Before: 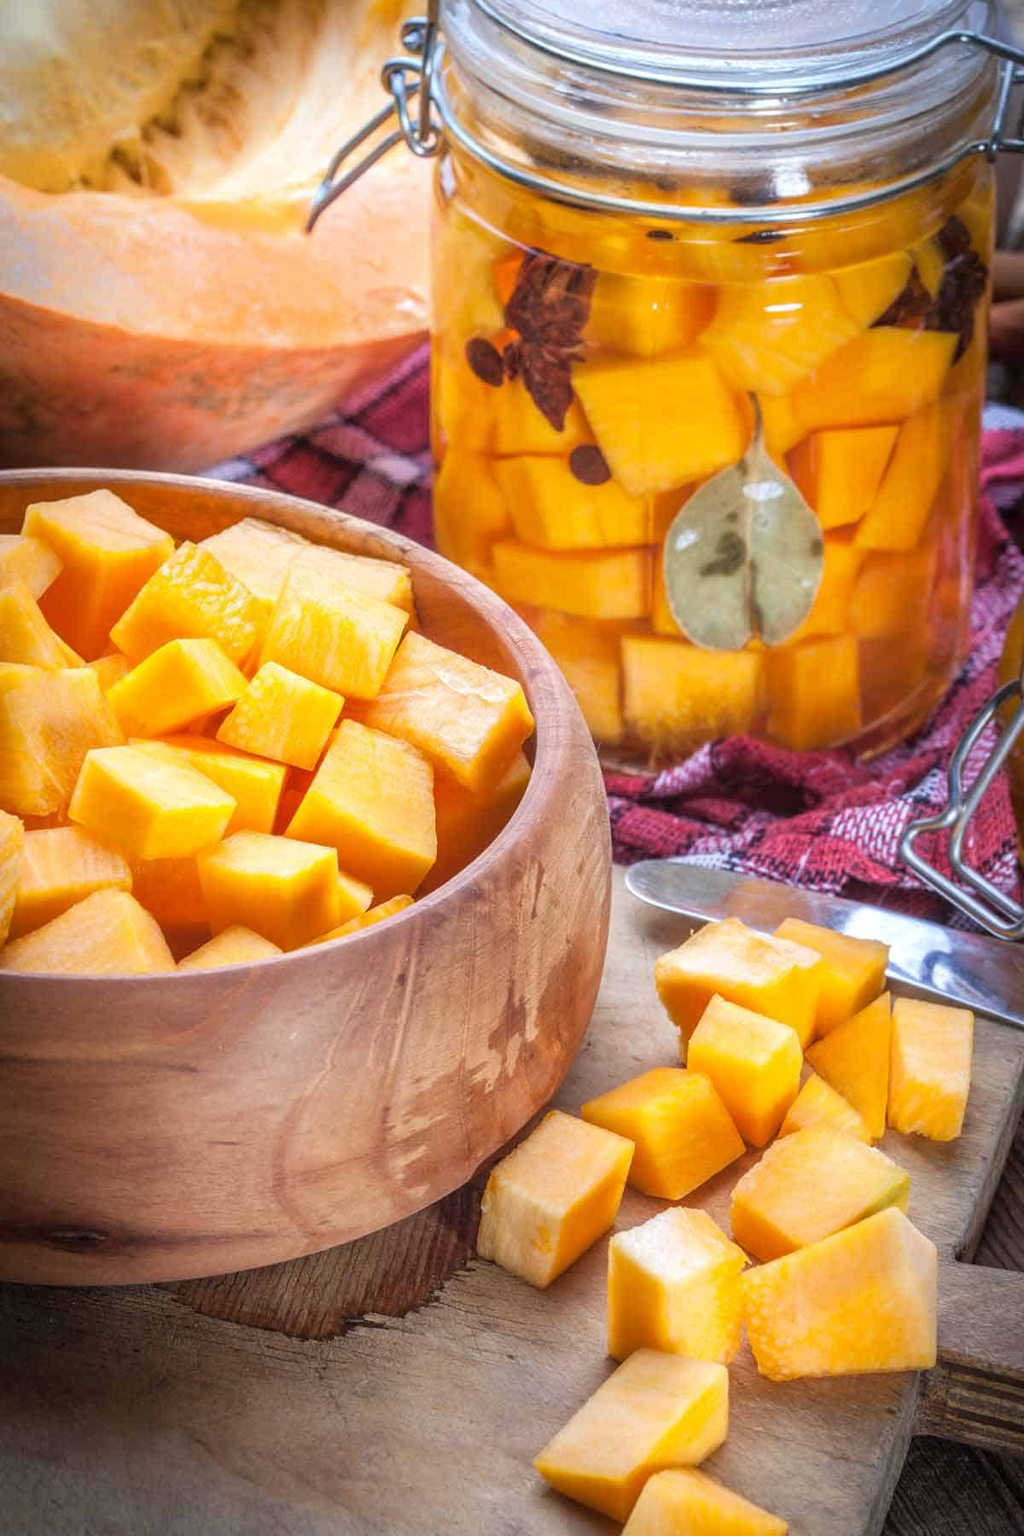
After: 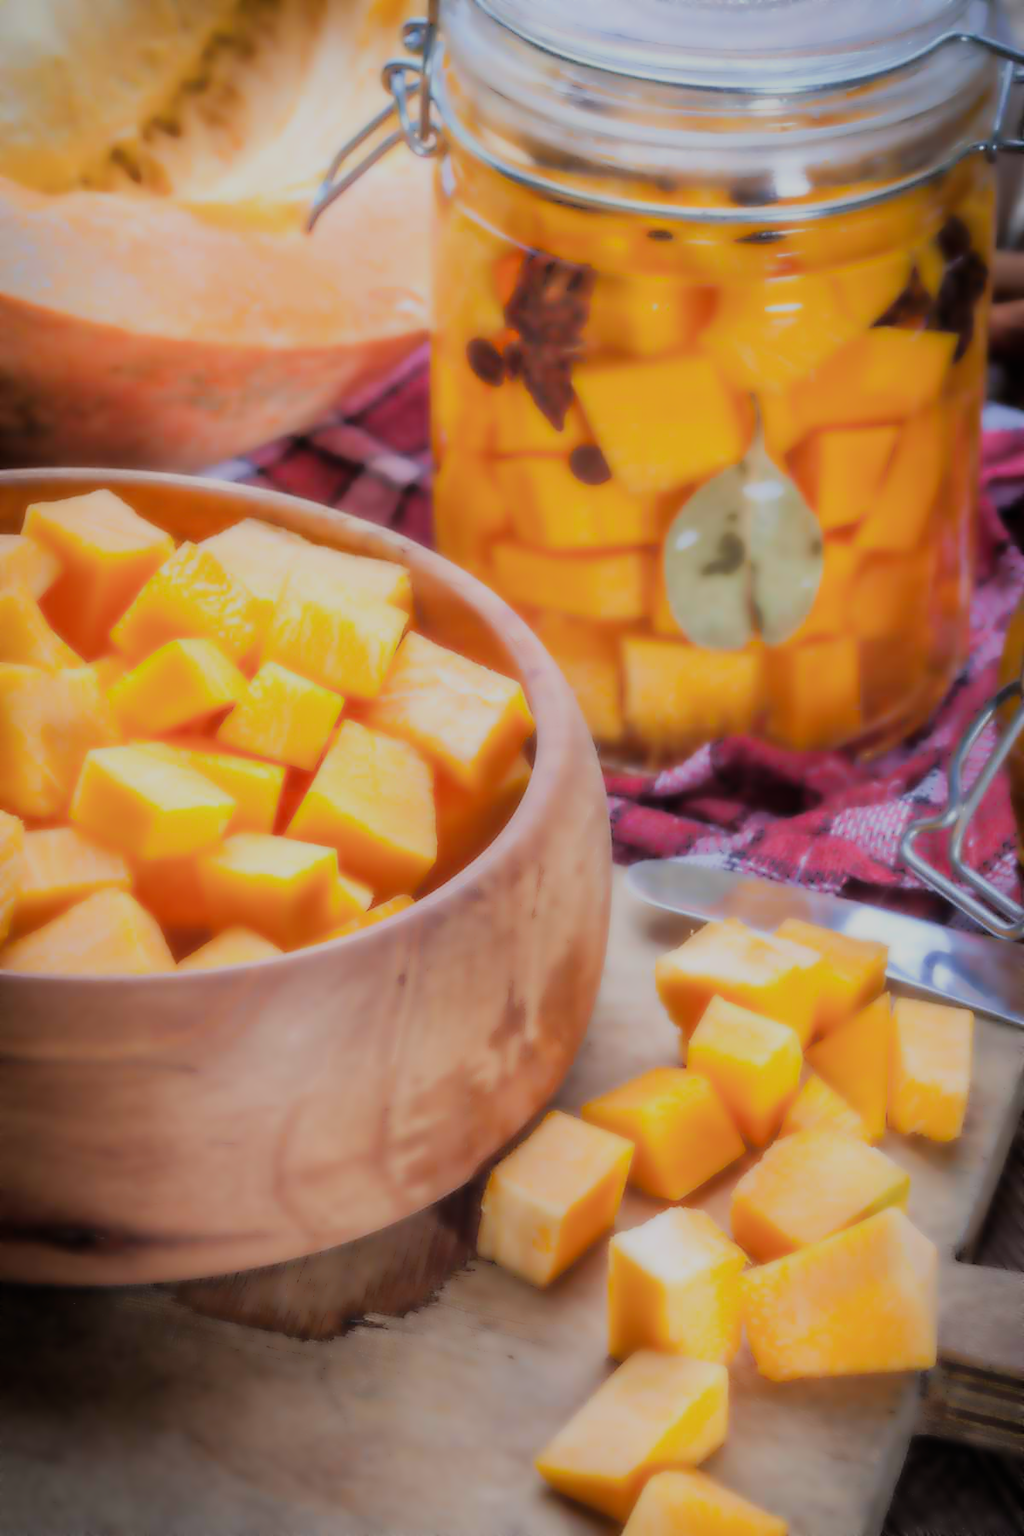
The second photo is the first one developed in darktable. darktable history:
lowpass: radius 4, soften with bilateral filter, unbound 0
filmic rgb: black relative exposure -7.32 EV, white relative exposure 5.09 EV, hardness 3.2
